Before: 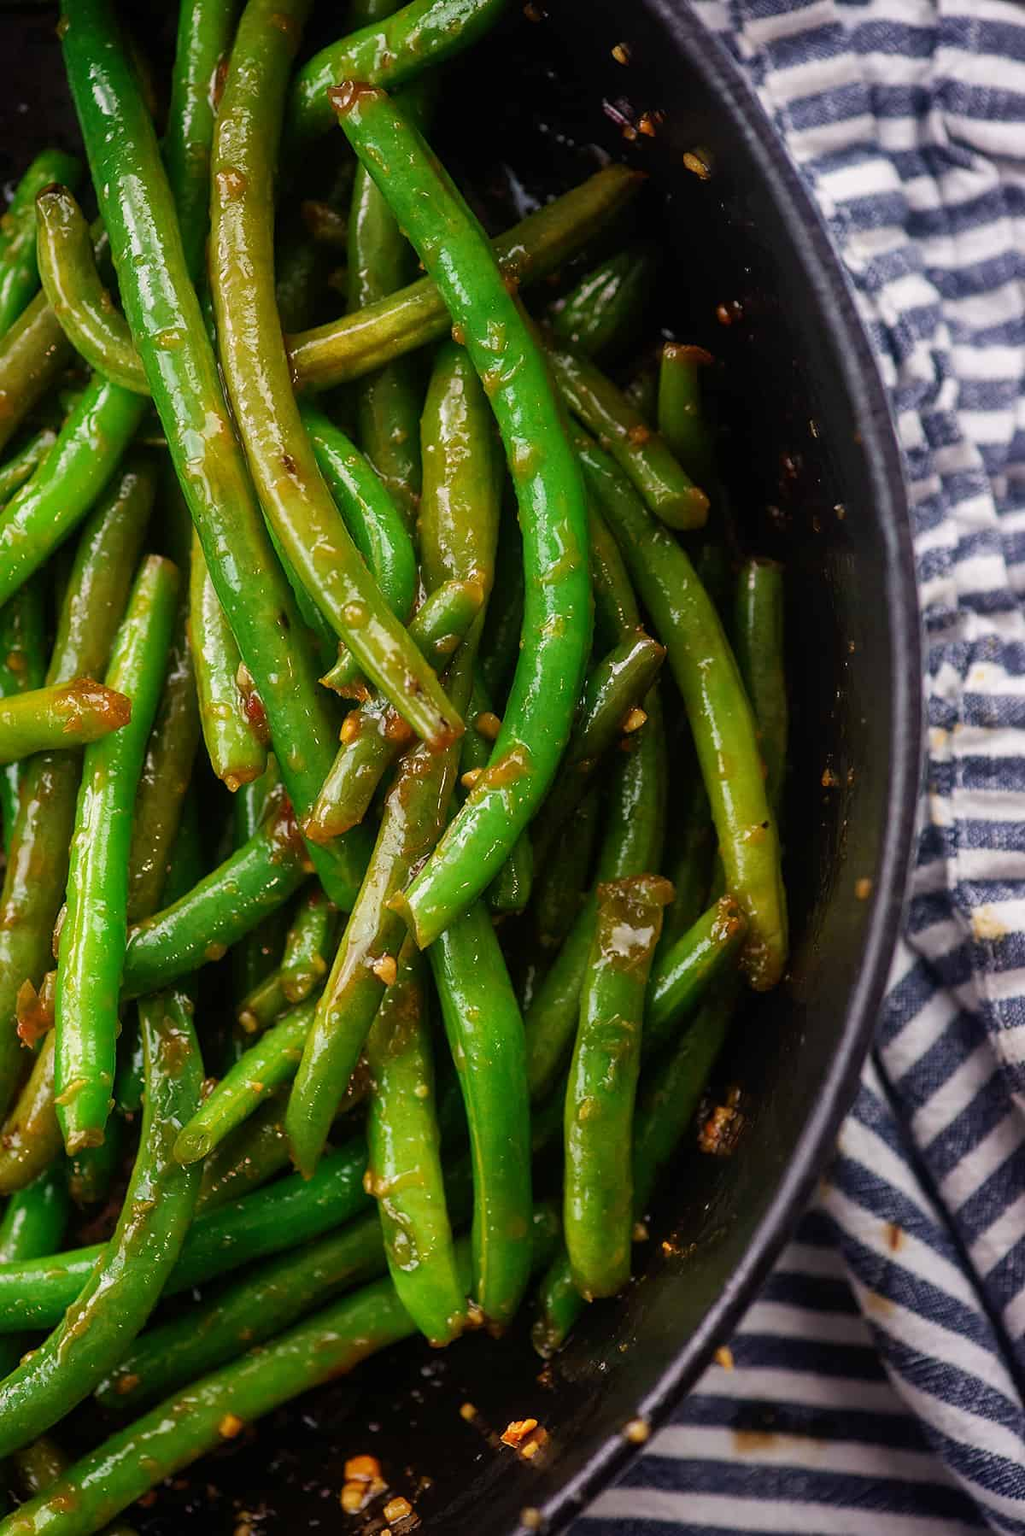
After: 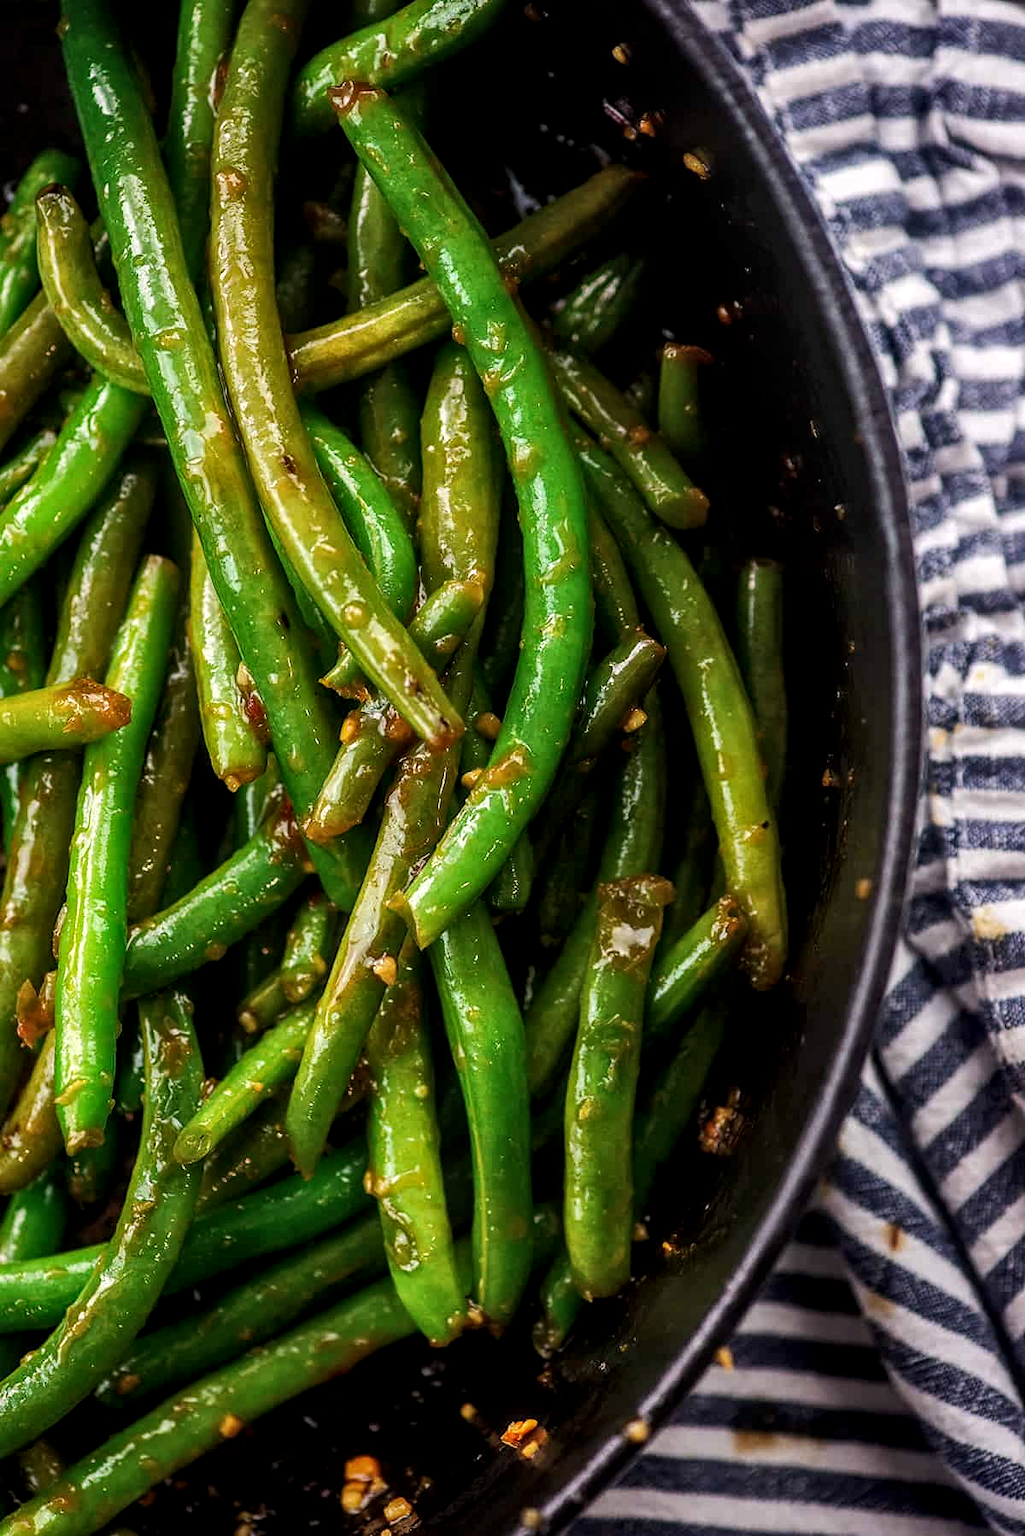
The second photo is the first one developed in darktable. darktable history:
tone equalizer: -8 EV -0.449 EV, -7 EV -0.394 EV, -6 EV -0.305 EV, -5 EV -0.227 EV, -3 EV 0.256 EV, -2 EV 0.333 EV, -1 EV 0.382 EV, +0 EV 0.419 EV, edges refinement/feathering 500, mask exposure compensation -1.57 EV, preserve details no
local contrast: highlights 33%, detail 135%
exposure: exposure -0.17 EV, compensate highlight preservation false
